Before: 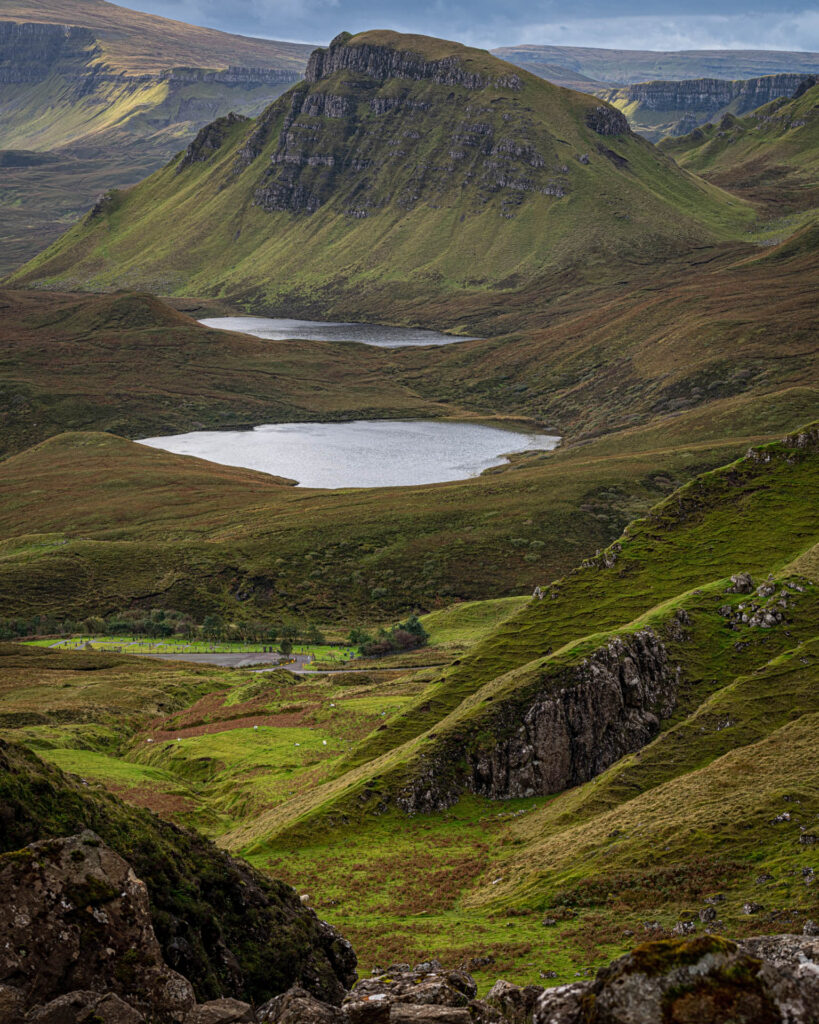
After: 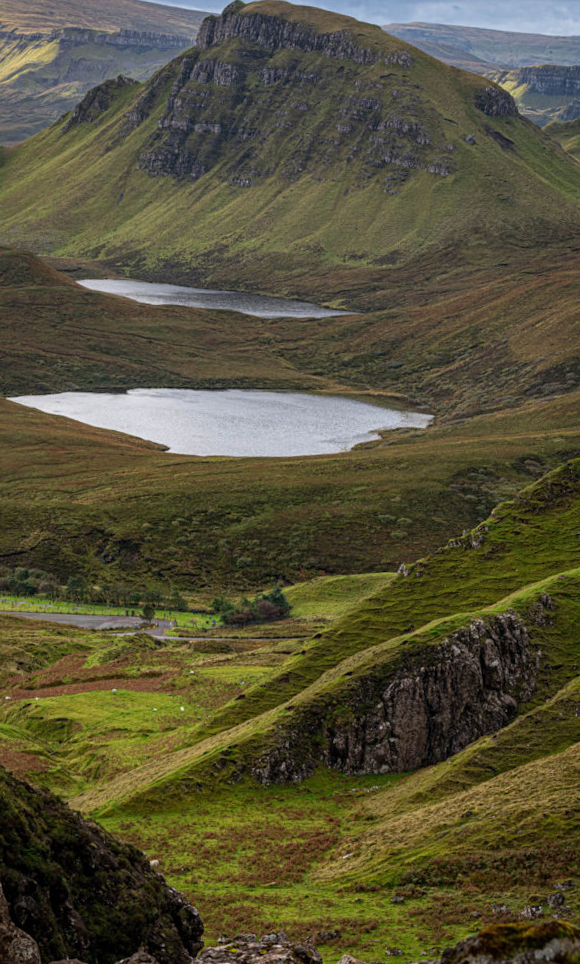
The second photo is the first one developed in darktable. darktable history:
crop and rotate: angle -2.86°, left 13.972%, top 0.03%, right 10.814%, bottom 0.025%
